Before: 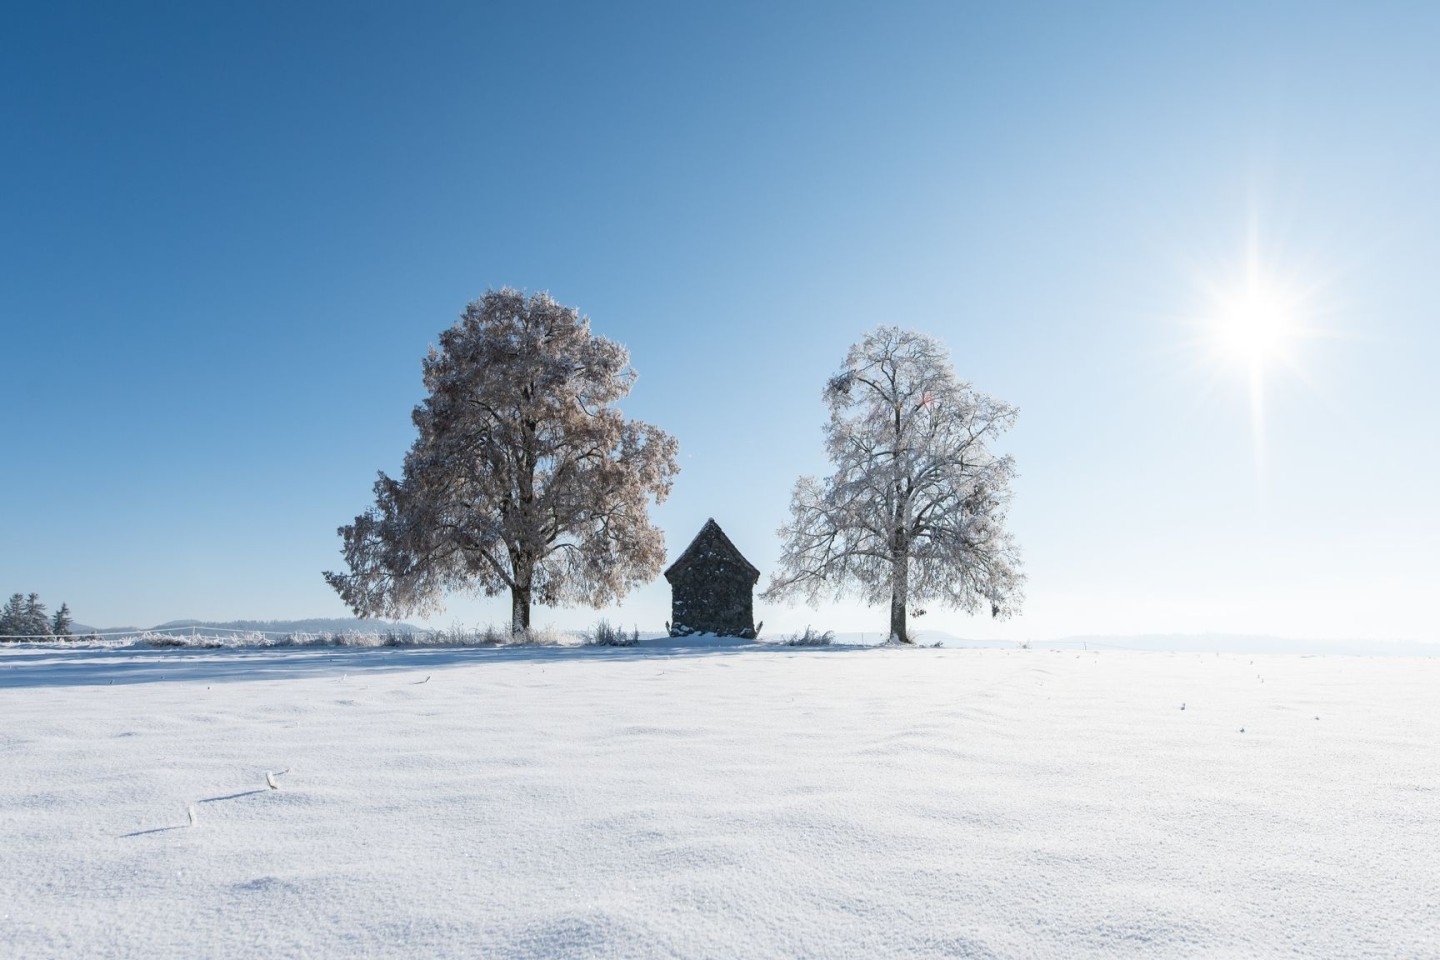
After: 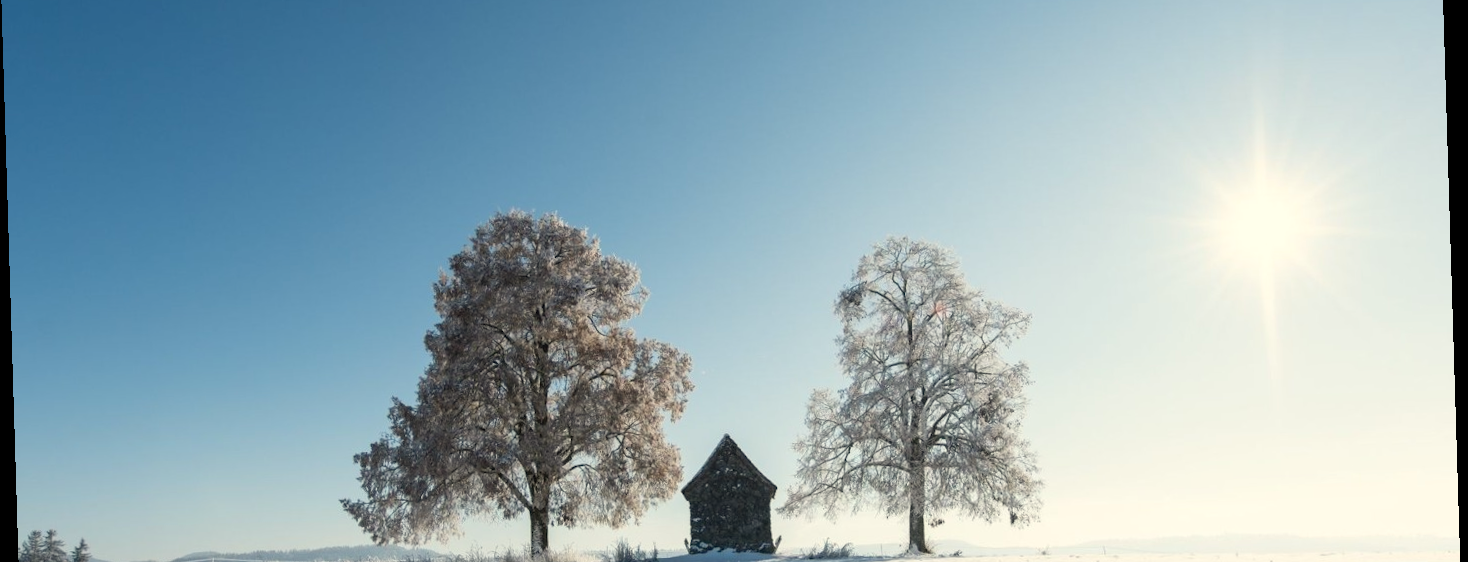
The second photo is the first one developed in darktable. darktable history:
rotate and perspective: rotation -1.75°, automatic cropping off
crop and rotate: top 10.605%, bottom 33.274%
white balance: red 1.029, blue 0.92
